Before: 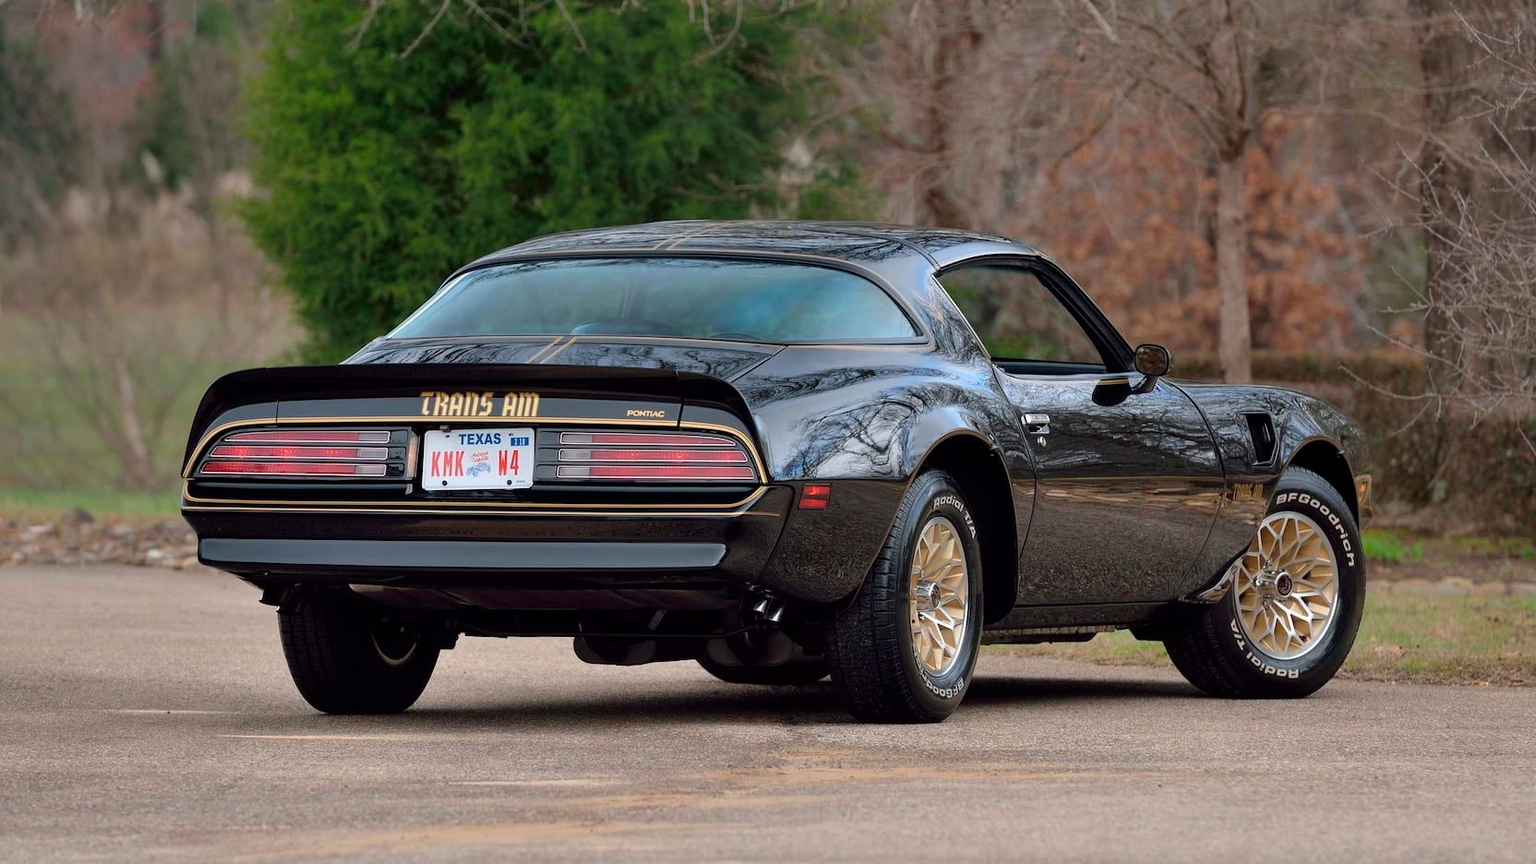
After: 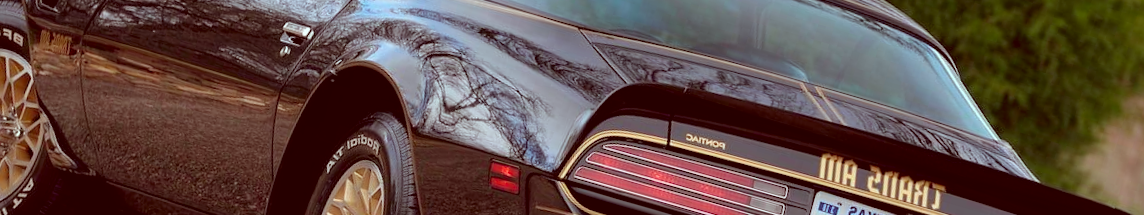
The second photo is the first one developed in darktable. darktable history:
color correction: highlights a* -7.23, highlights b* -0.161, shadows a* 20.08, shadows b* 11.73
crop and rotate: angle 16.12°, top 30.835%, bottom 35.653%
